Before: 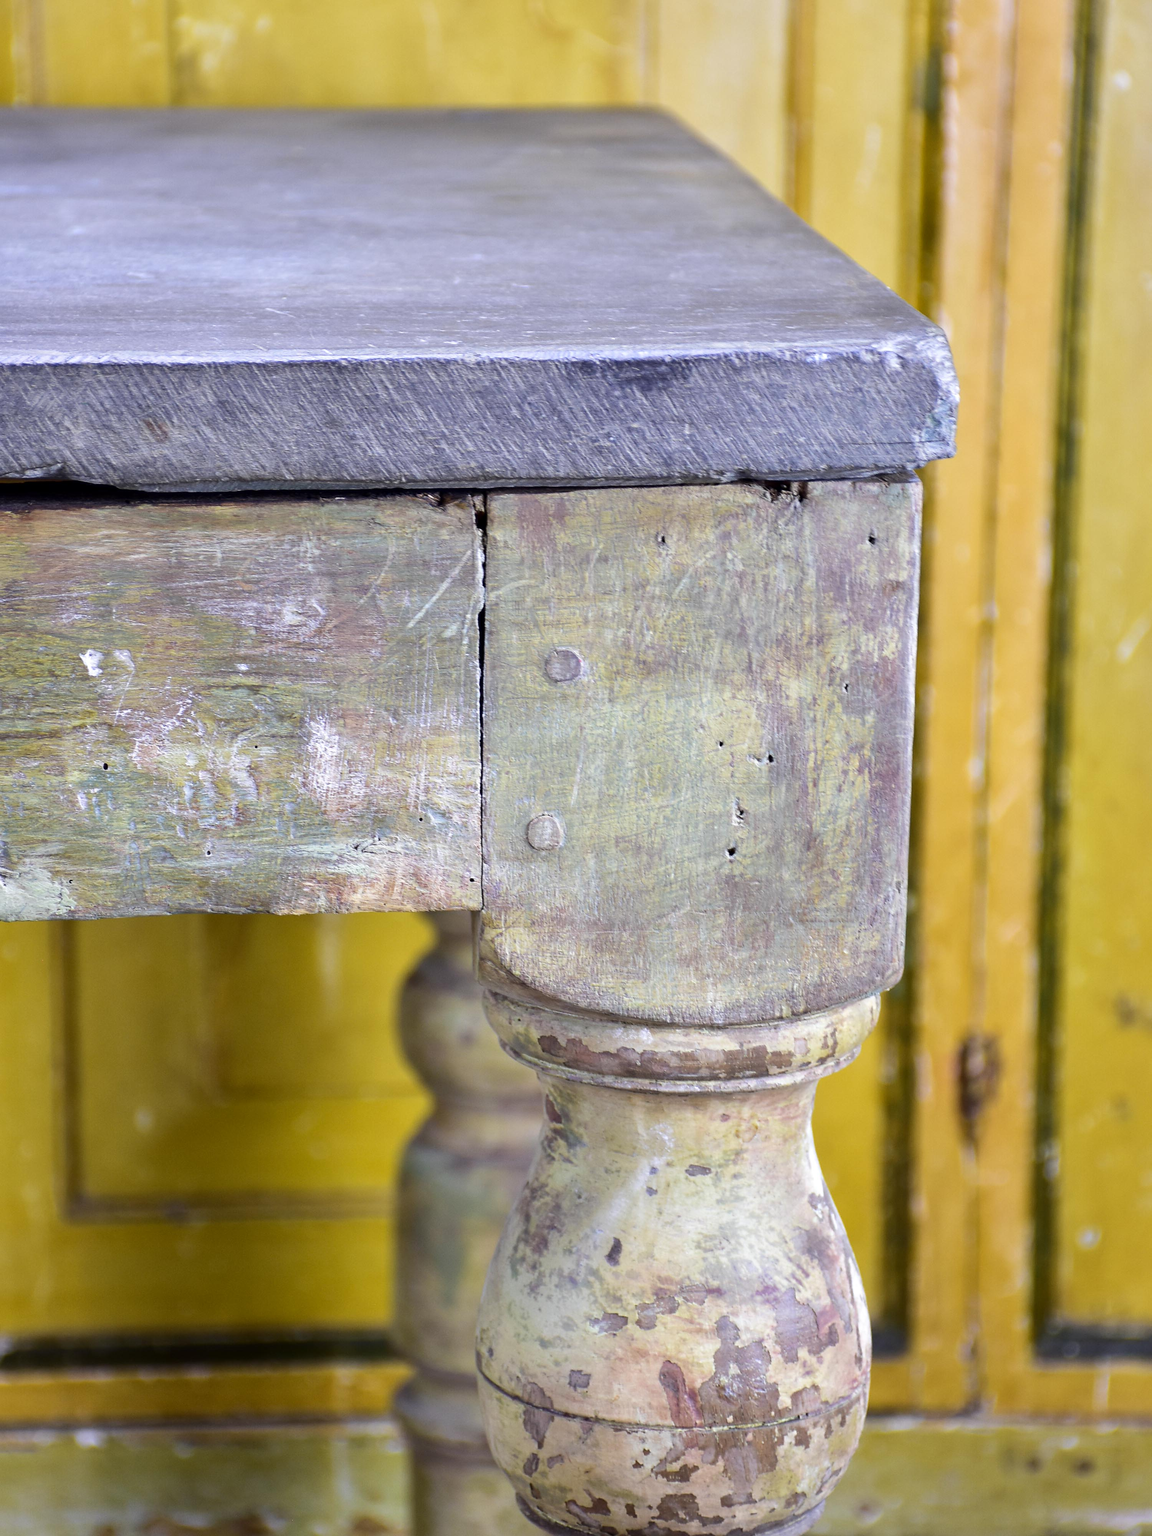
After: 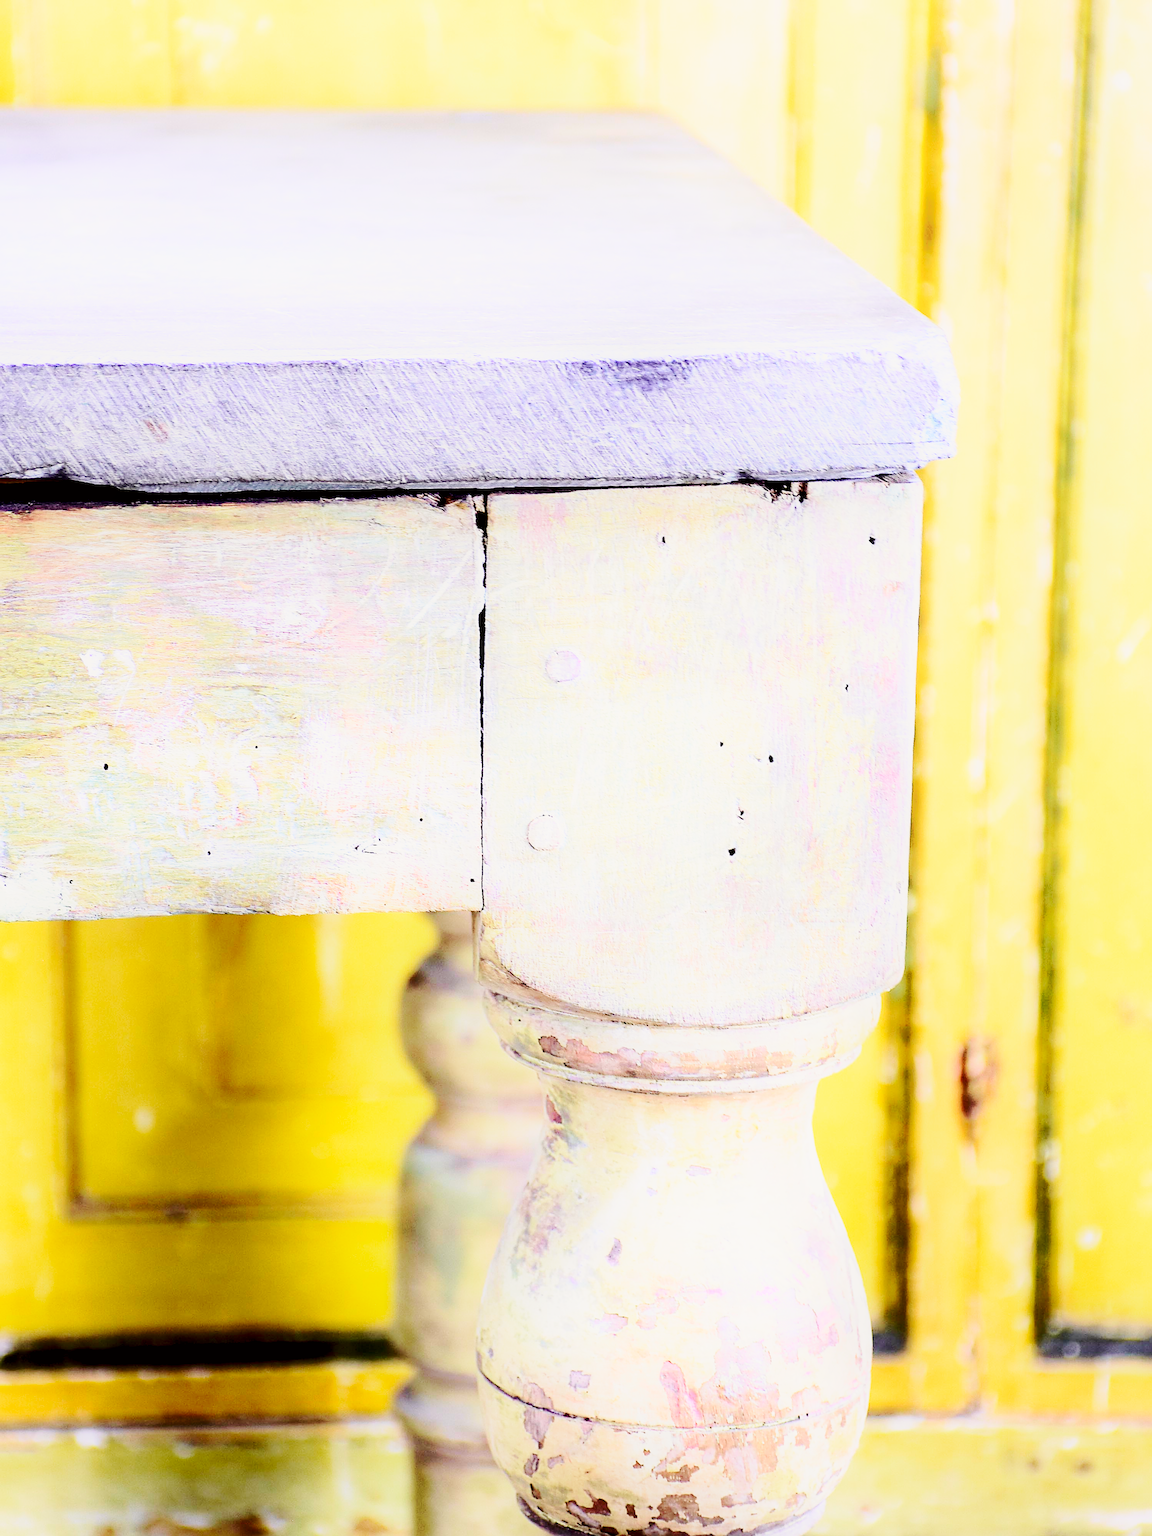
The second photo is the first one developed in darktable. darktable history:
tone curve: curves: ch0 [(0, 0) (0.091, 0.066) (0.184, 0.16) (0.491, 0.519) (0.748, 0.765) (1, 0.919)]; ch1 [(0, 0) (0.179, 0.173) (0.322, 0.32) (0.424, 0.424) (0.502, 0.504) (0.56, 0.578) (0.631, 0.675) (0.777, 0.806) (1, 1)]; ch2 [(0, 0) (0.434, 0.447) (0.483, 0.487) (0.547, 0.573) (0.676, 0.673) (1, 1)], color space Lab, independent channels, preserve colors none
shadows and highlights: shadows -24.28, highlights 49.77, soften with gaussian
exposure: black level correction 0.012, exposure 0.7 EV, compensate exposure bias true, compensate highlight preservation false
base curve: curves: ch0 [(0, 0) (0.036, 0.037) (0.121, 0.228) (0.46, 0.76) (0.859, 0.983) (1, 1)], preserve colors none
sharpen: on, module defaults
